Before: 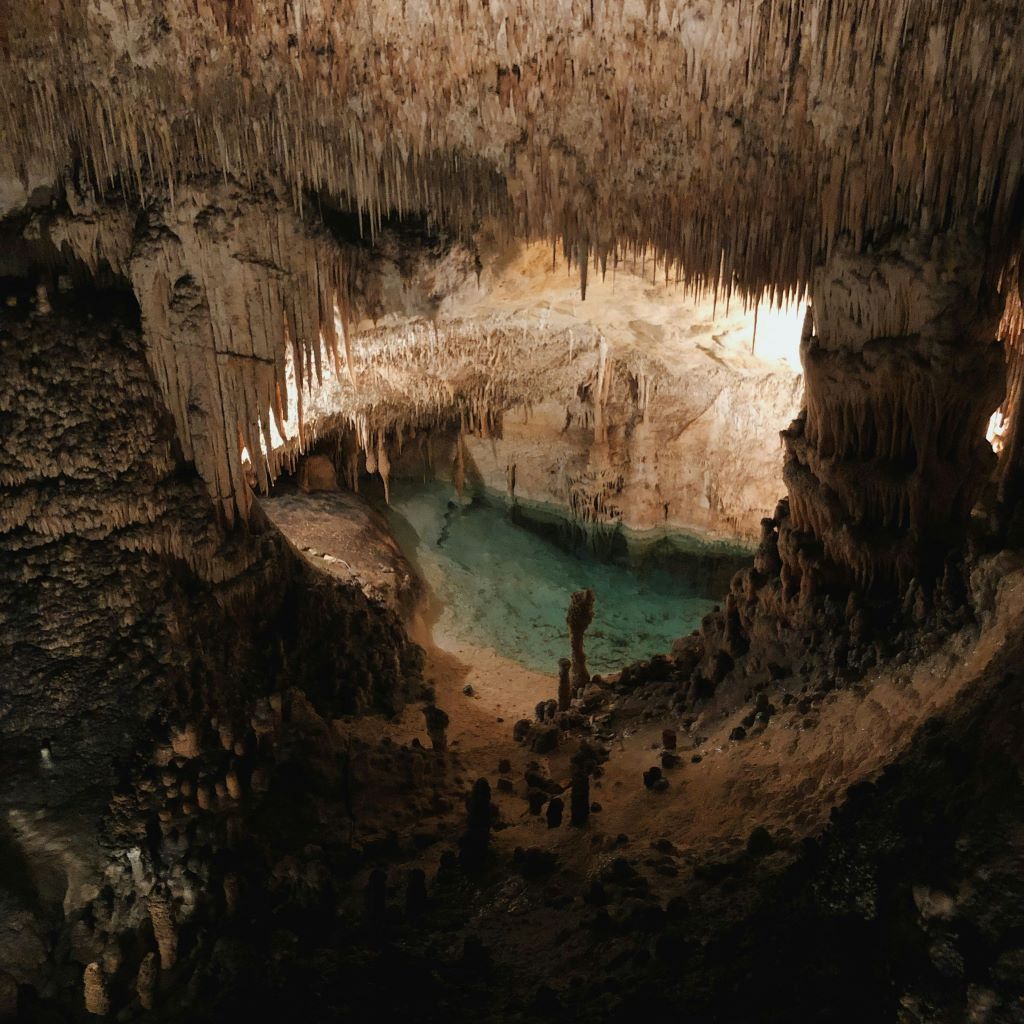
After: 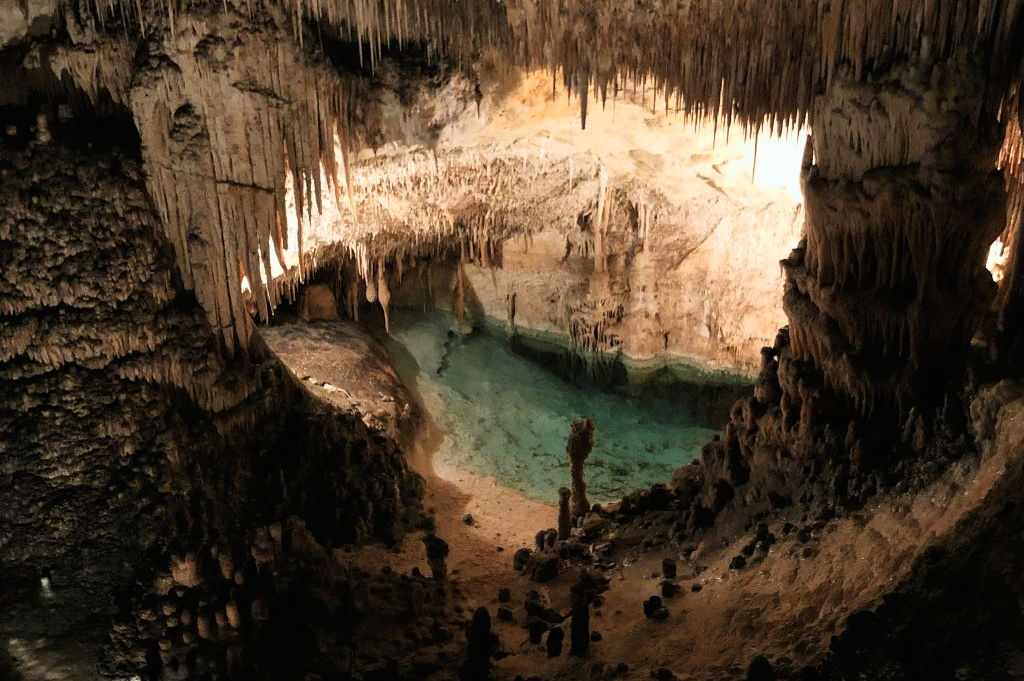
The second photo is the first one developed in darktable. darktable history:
crop: top 16.727%, bottom 16.727%
base curve: curves: ch0 [(0, 0) (0.005, 0.002) (0.193, 0.295) (0.399, 0.664) (0.75, 0.928) (1, 1)]
